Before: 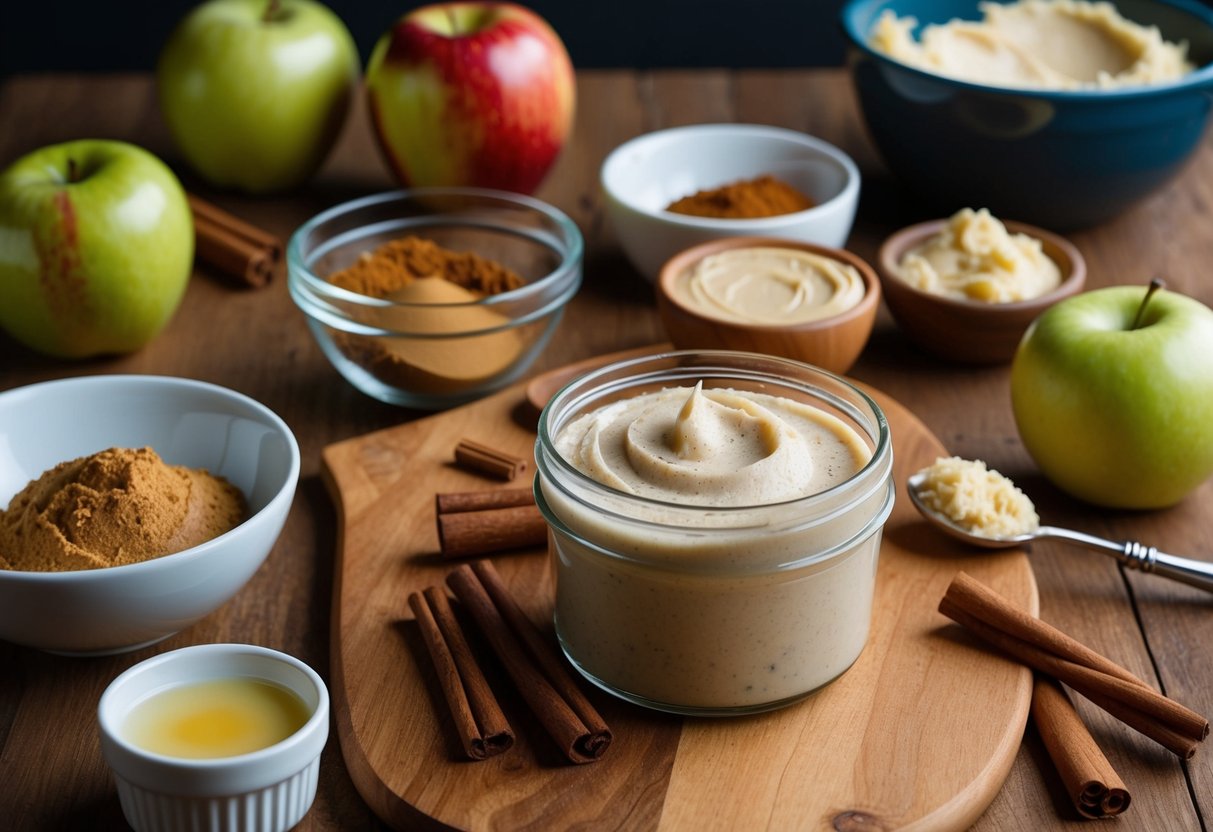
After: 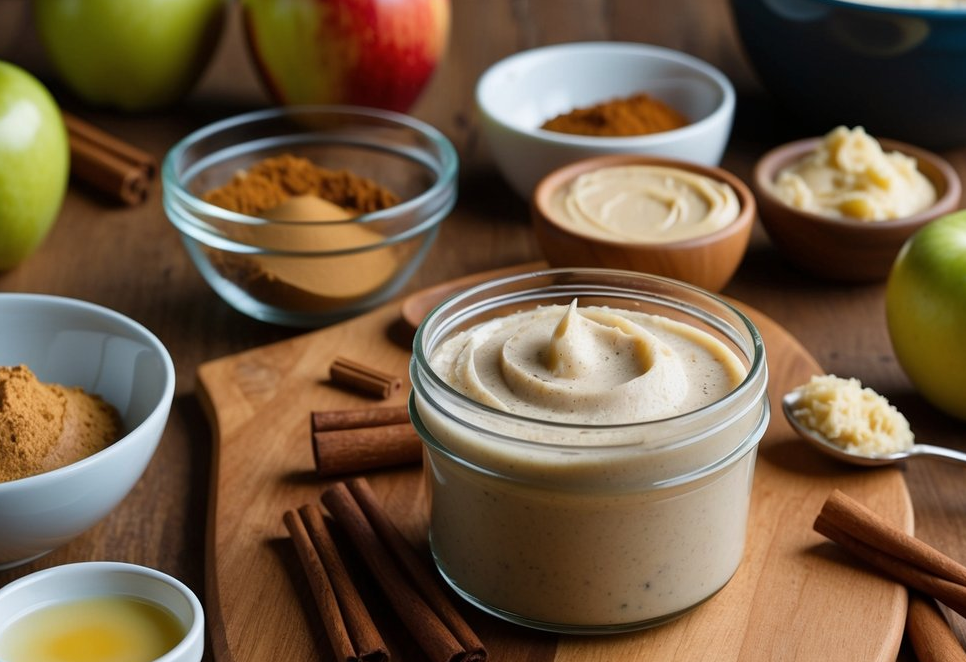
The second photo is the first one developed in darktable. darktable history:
crop and rotate: left 10.312%, top 9.923%, right 9.98%, bottom 10.499%
